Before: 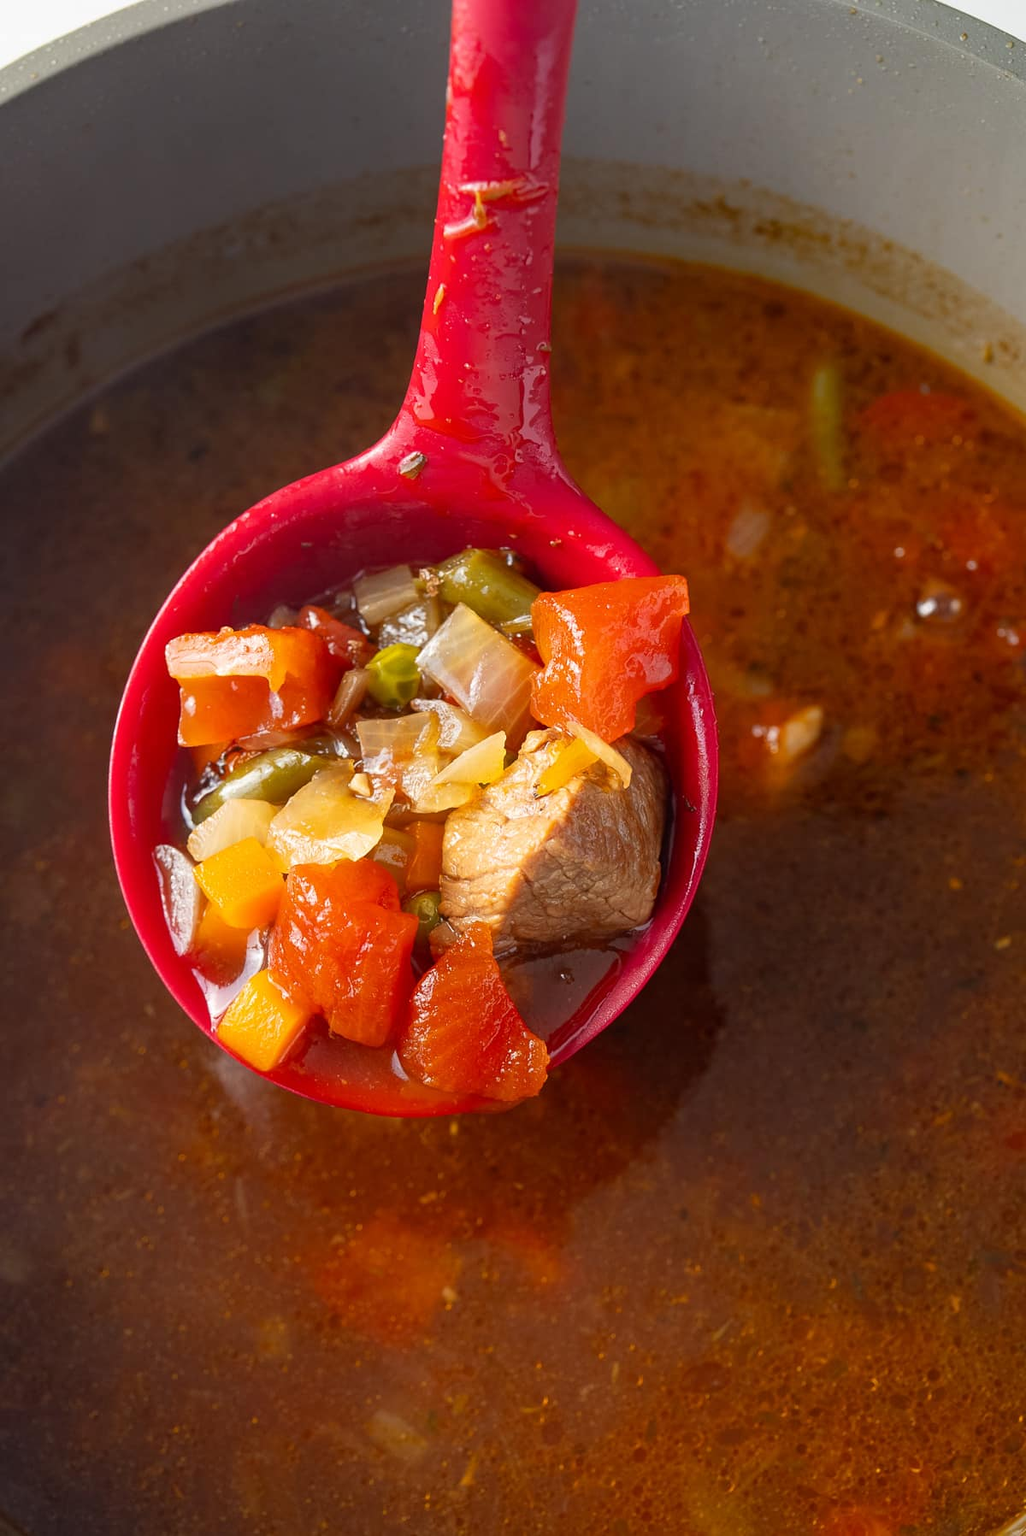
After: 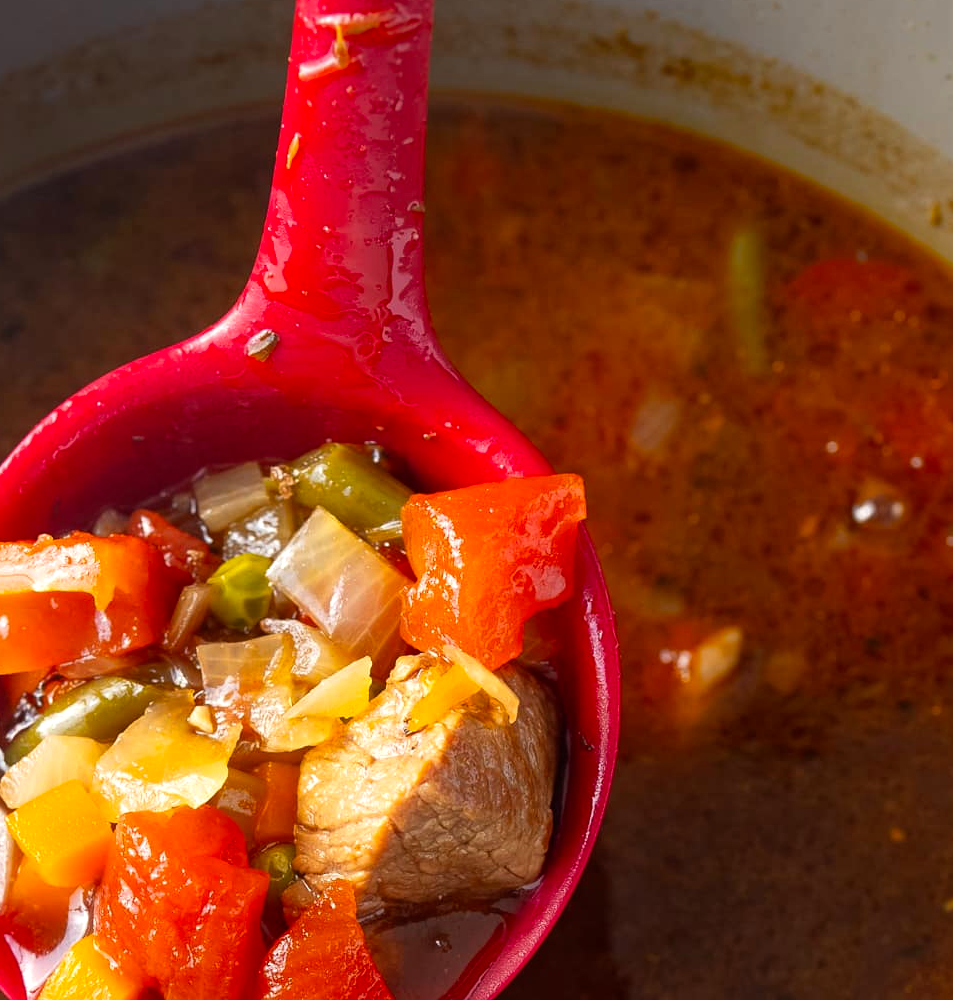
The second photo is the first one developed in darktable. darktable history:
exposure: compensate highlight preservation false
color balance: contrast 8.5%, output saturation 105%
crop: left 18.38%, top 11.092%, right 2.134%, bottom 33.217%
